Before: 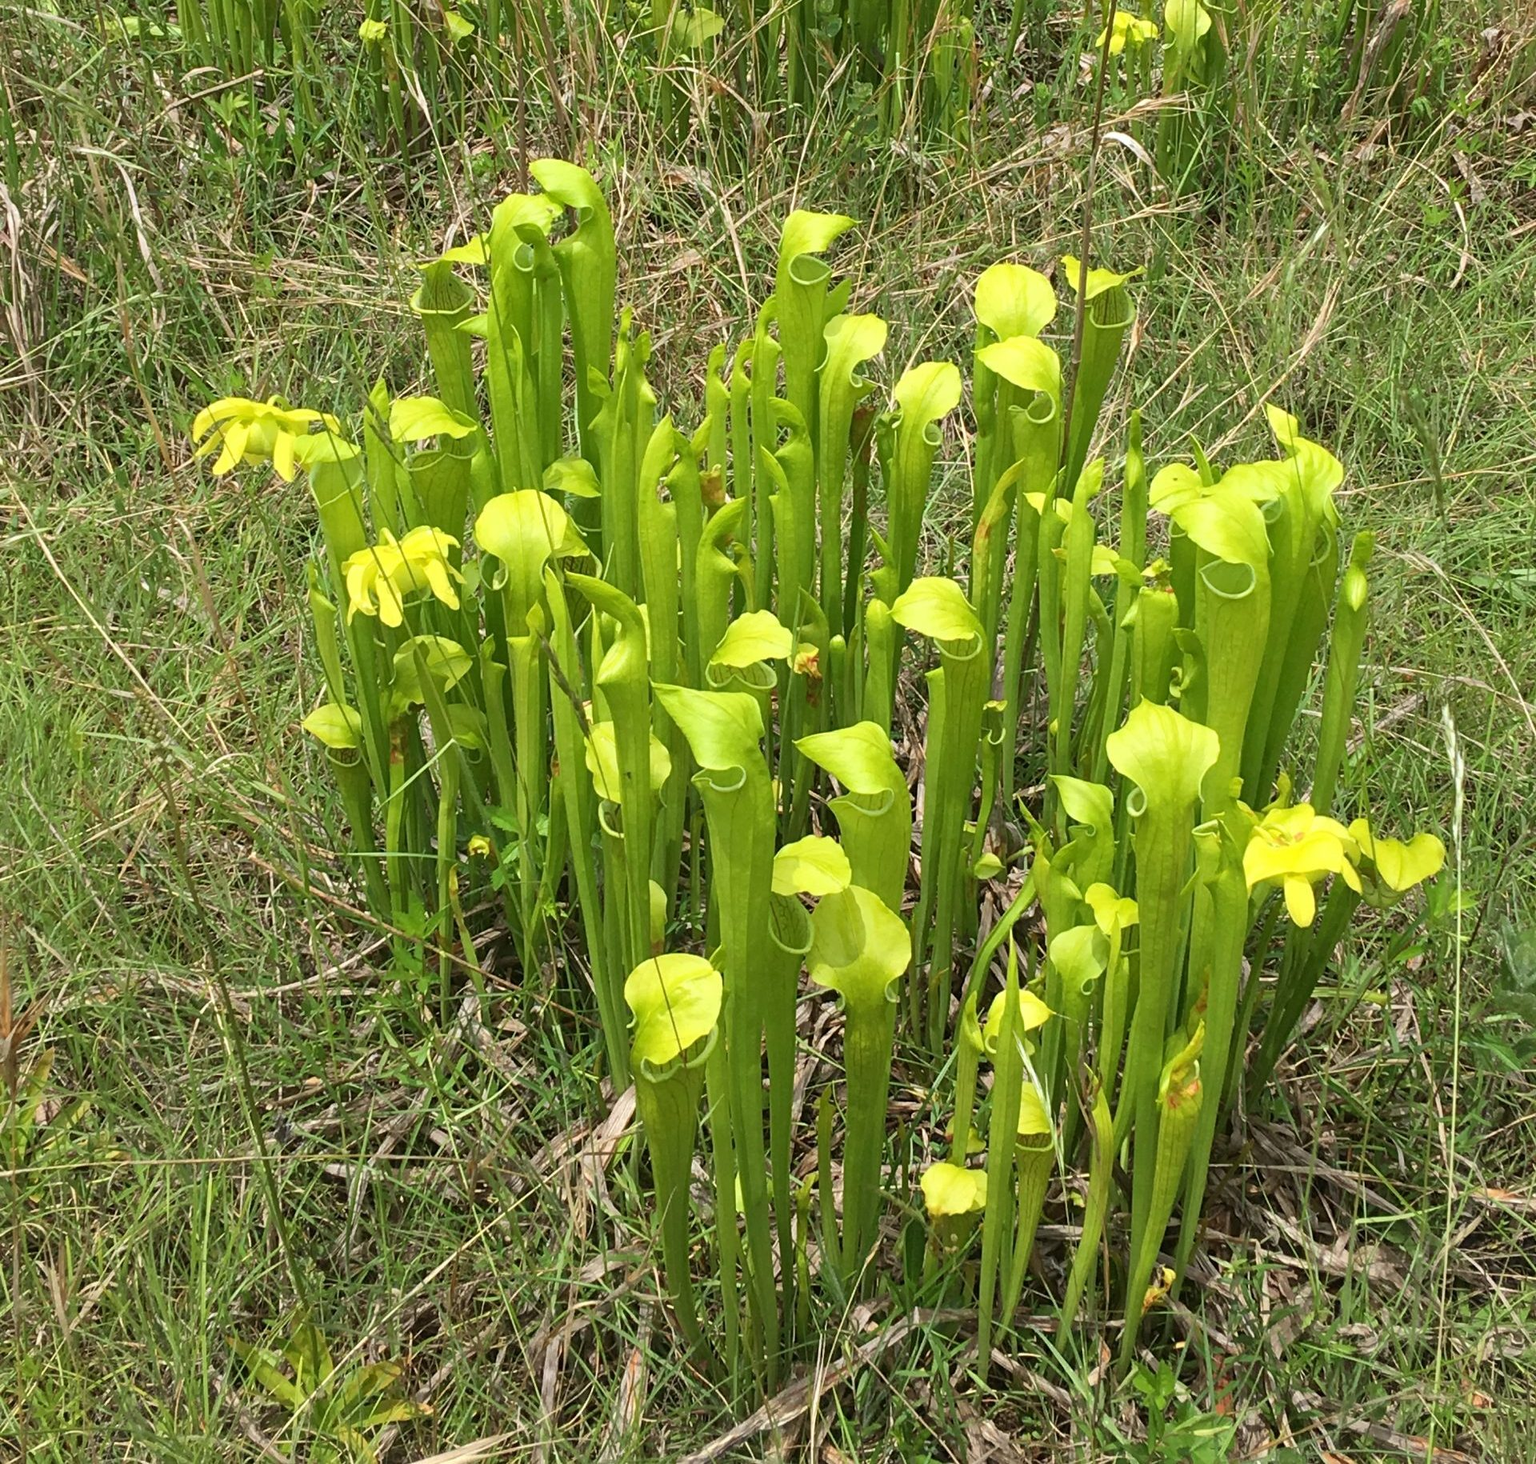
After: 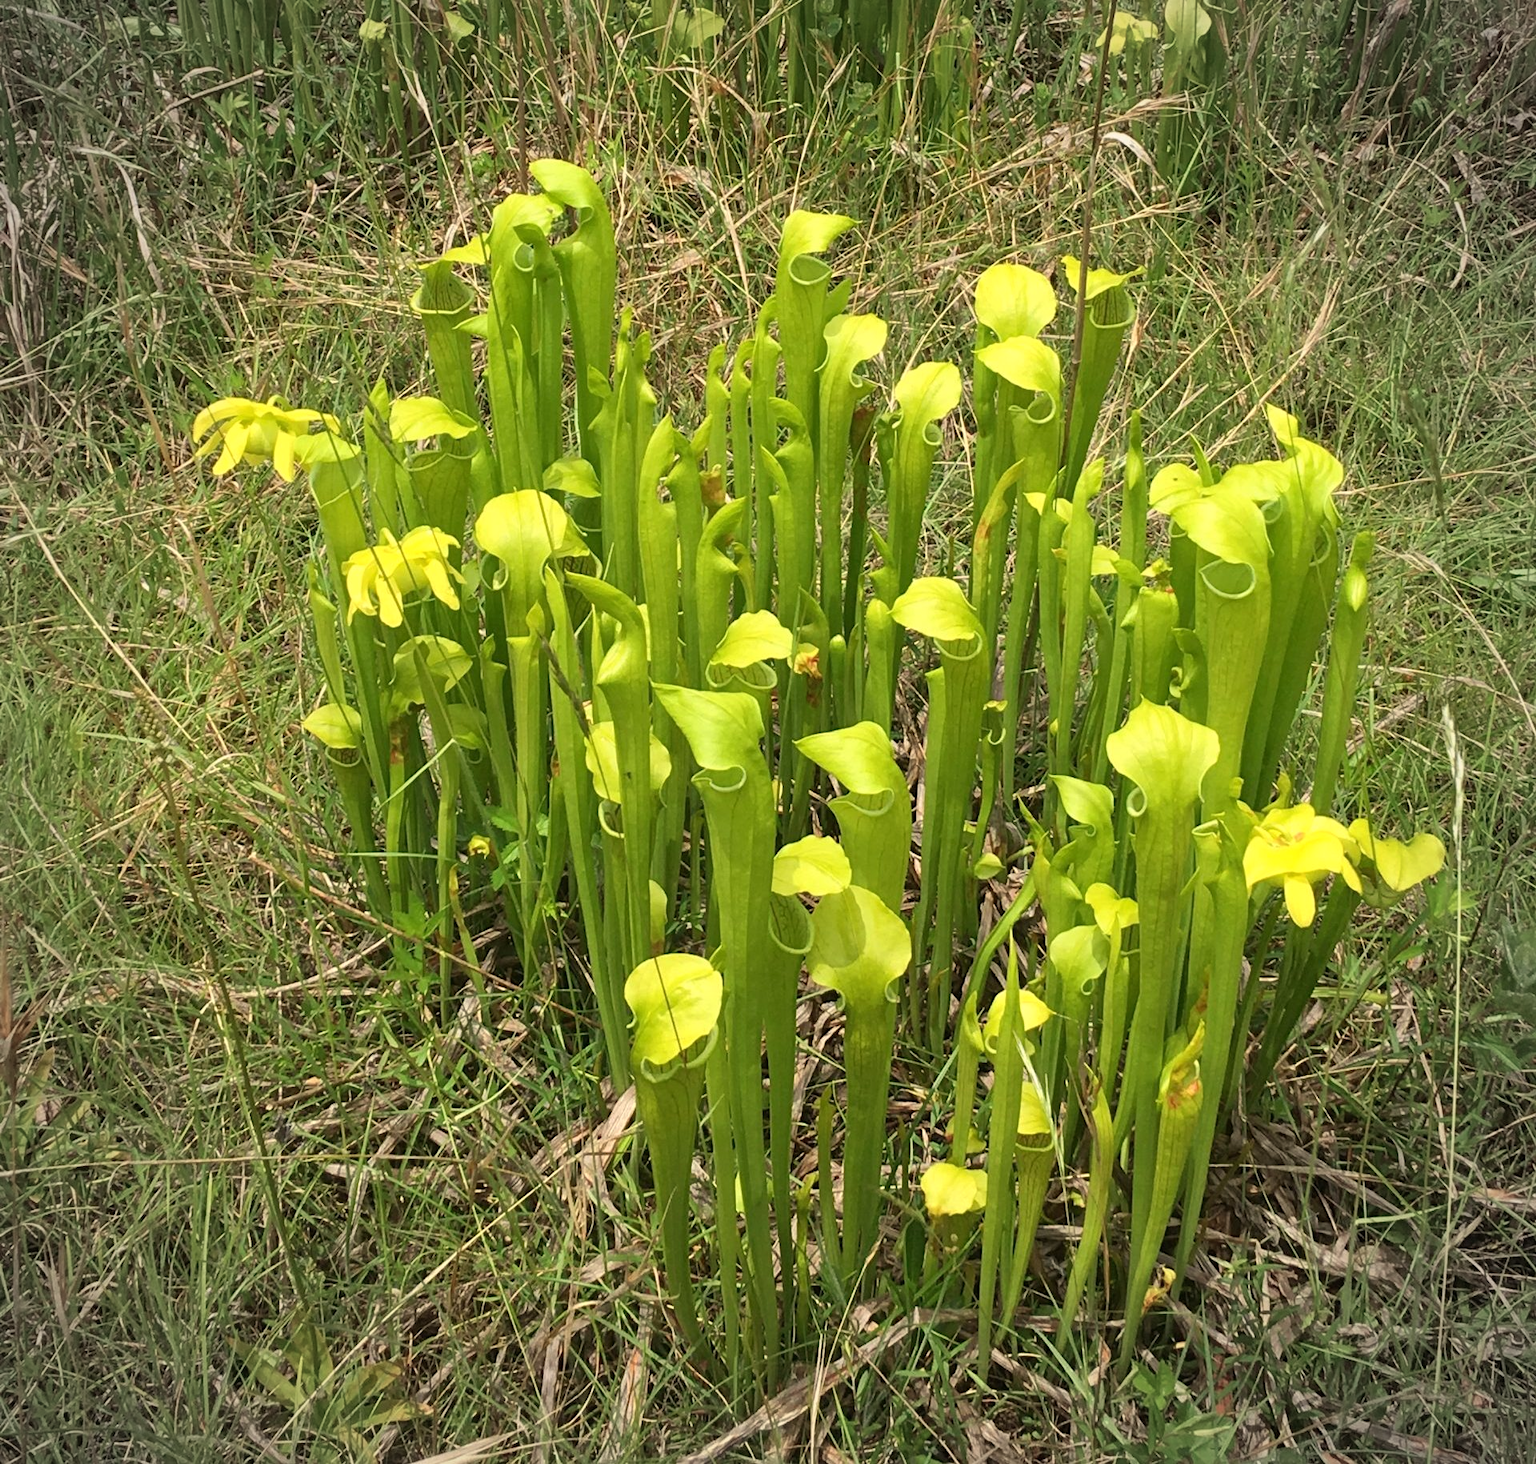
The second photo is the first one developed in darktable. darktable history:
white balance: red 1.045, blue 0.932
vignetting: on, module defaults
